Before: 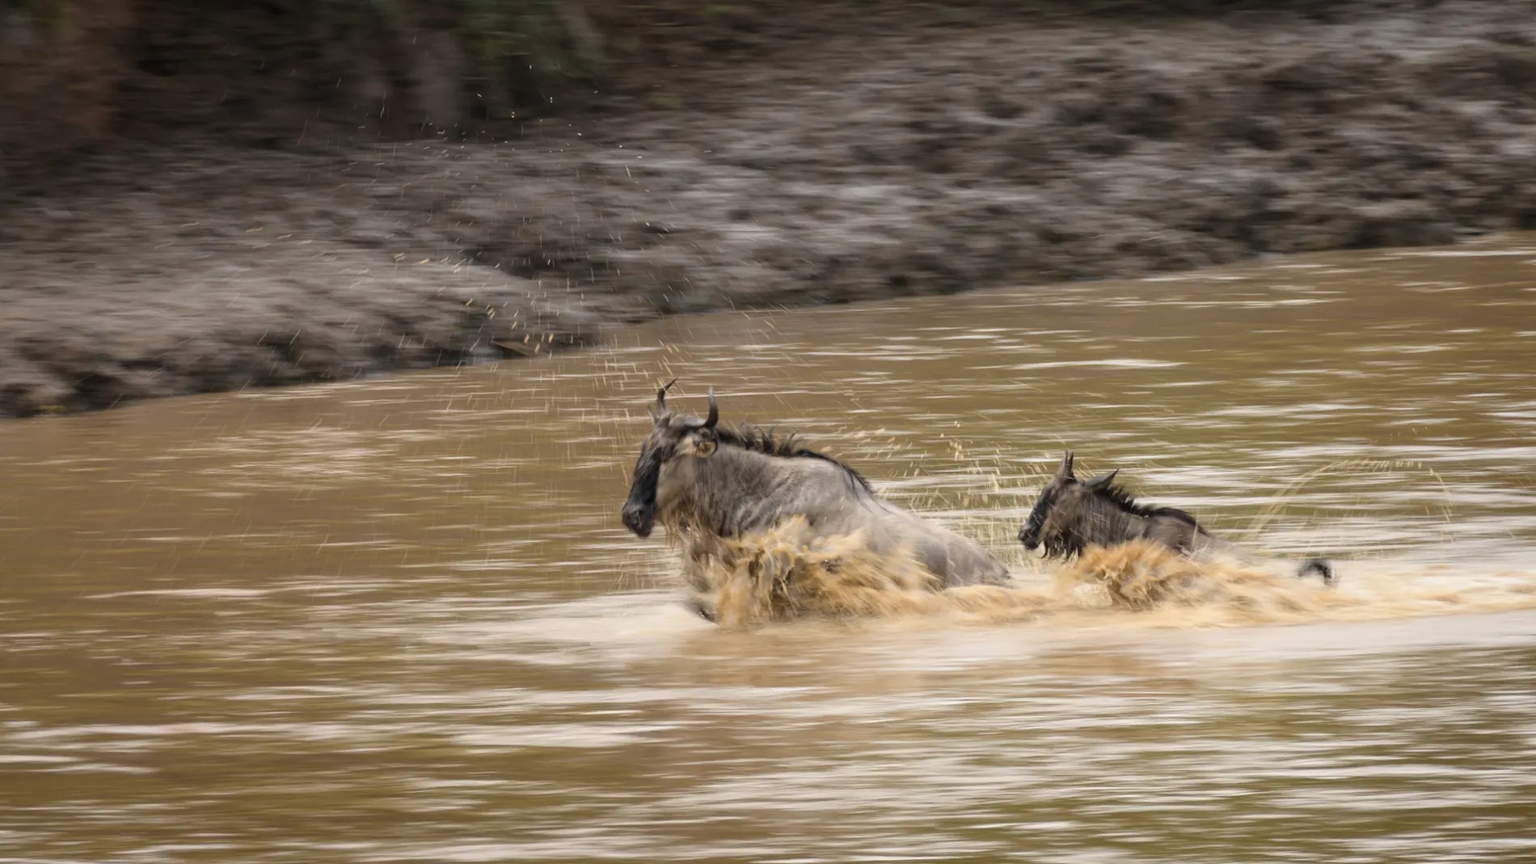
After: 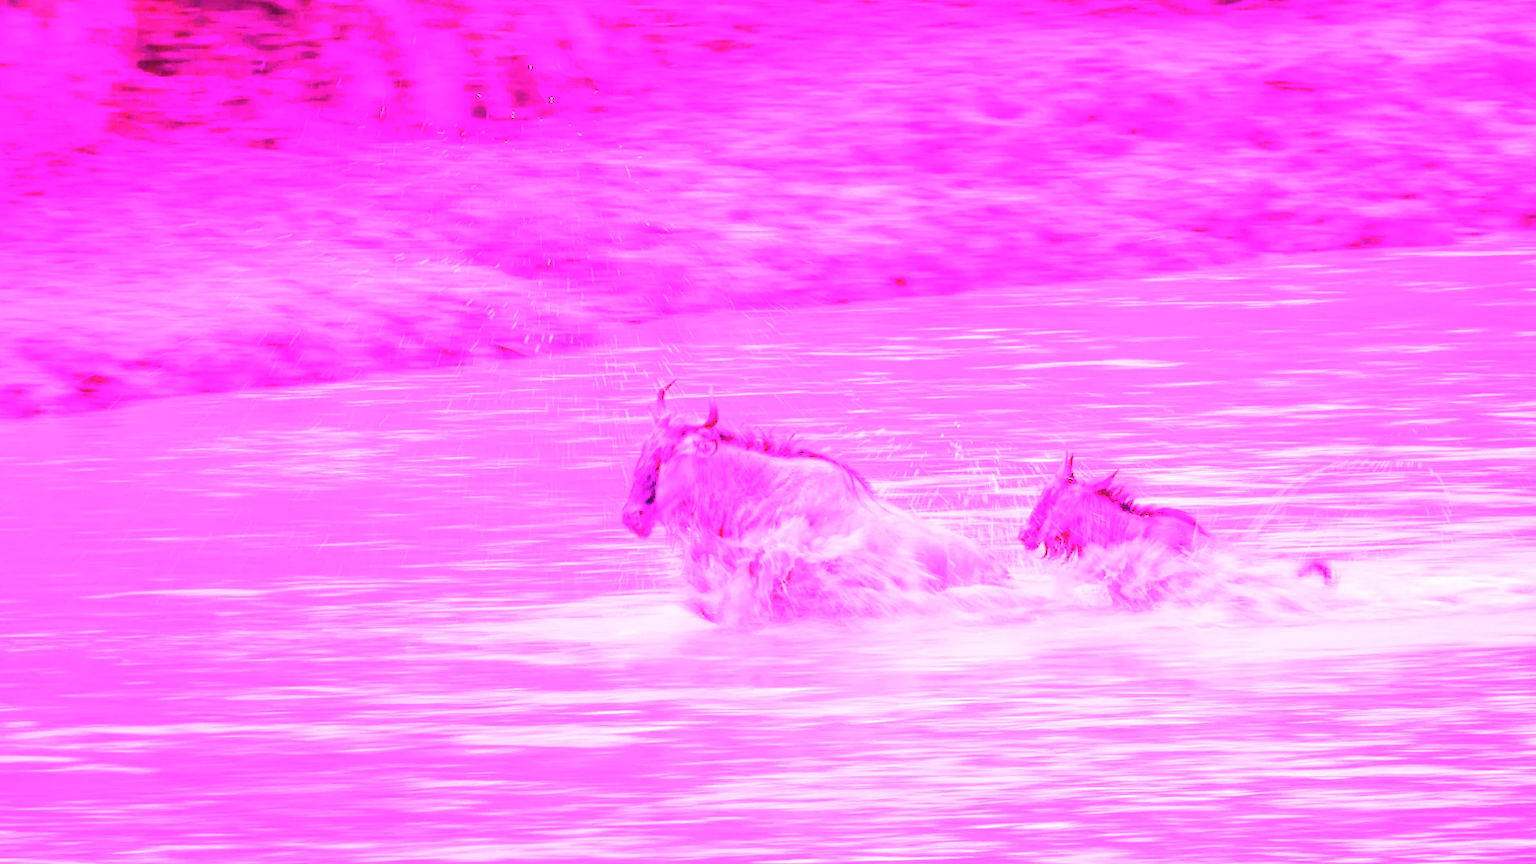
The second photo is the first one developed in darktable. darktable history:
exposure: black level correction 0, exposure 0.2 EV, compensate exposure bias true, compensate highlight preservation false
white balance: red 8, blue 8
